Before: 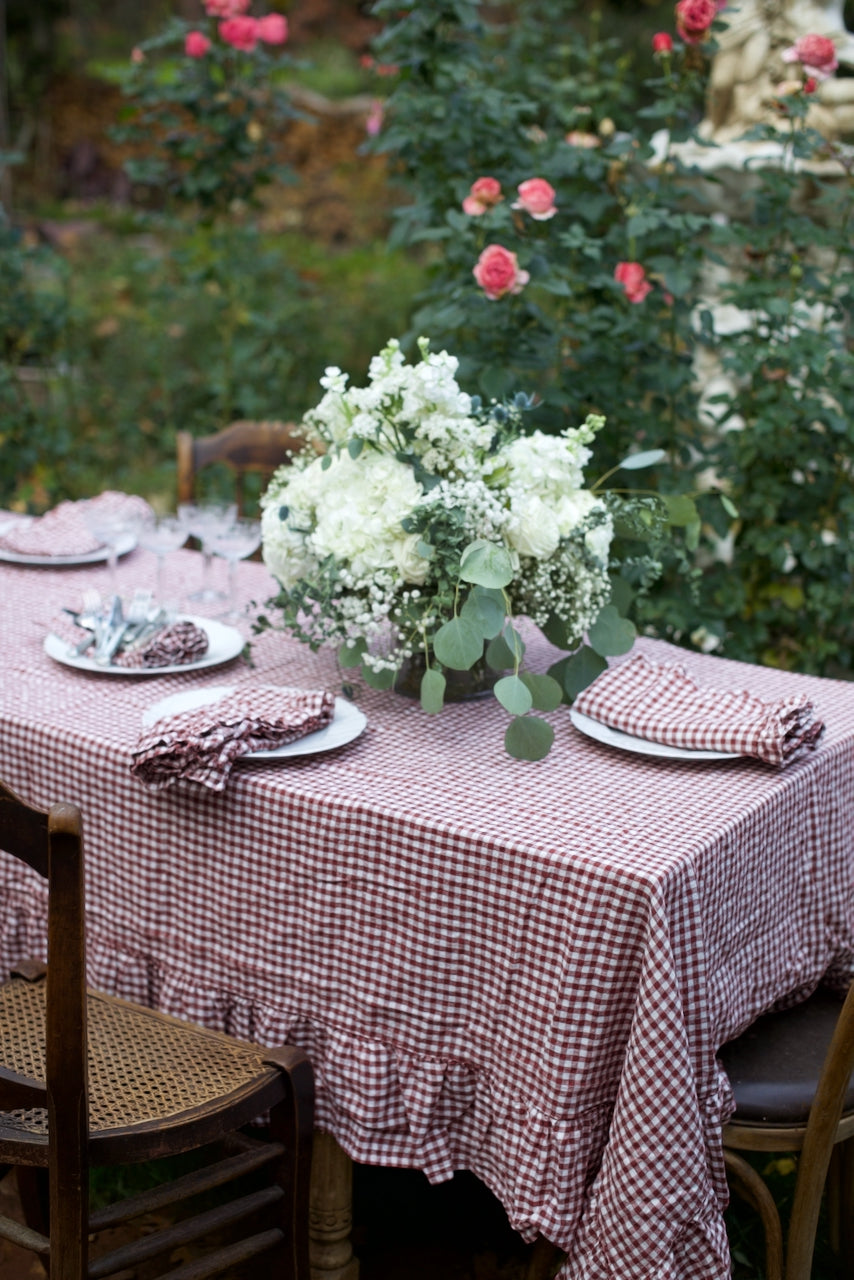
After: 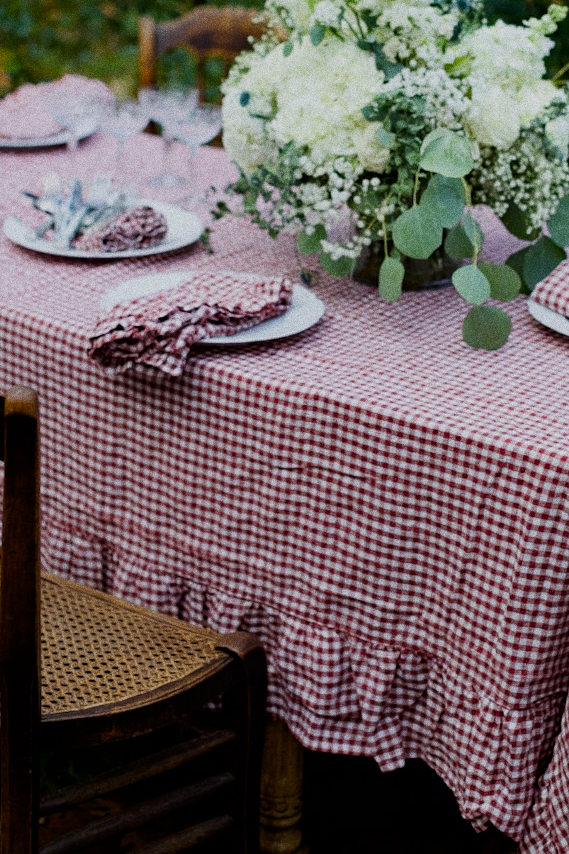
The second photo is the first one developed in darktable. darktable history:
haze removal: compatibility mode true, adaptive false
crop and rotate: angle -0.82°, left 3.85%, top 31.828%, right 27.992%
filmic rgb: black relative exposure -7.65 EV, white relative exposure 4.56 EV, hardness 3.61, color science v6 (2022)
color balance rgb: perceptual saturation grading › global saturation 20%, perceptual saturation grading › highlights -25%, perceptual saturation grading › shadows 25%
grain: coarseness 0.09 ISO, strength 40%
contrast brightness saturation: contrast 0.03, brightness -0.04
